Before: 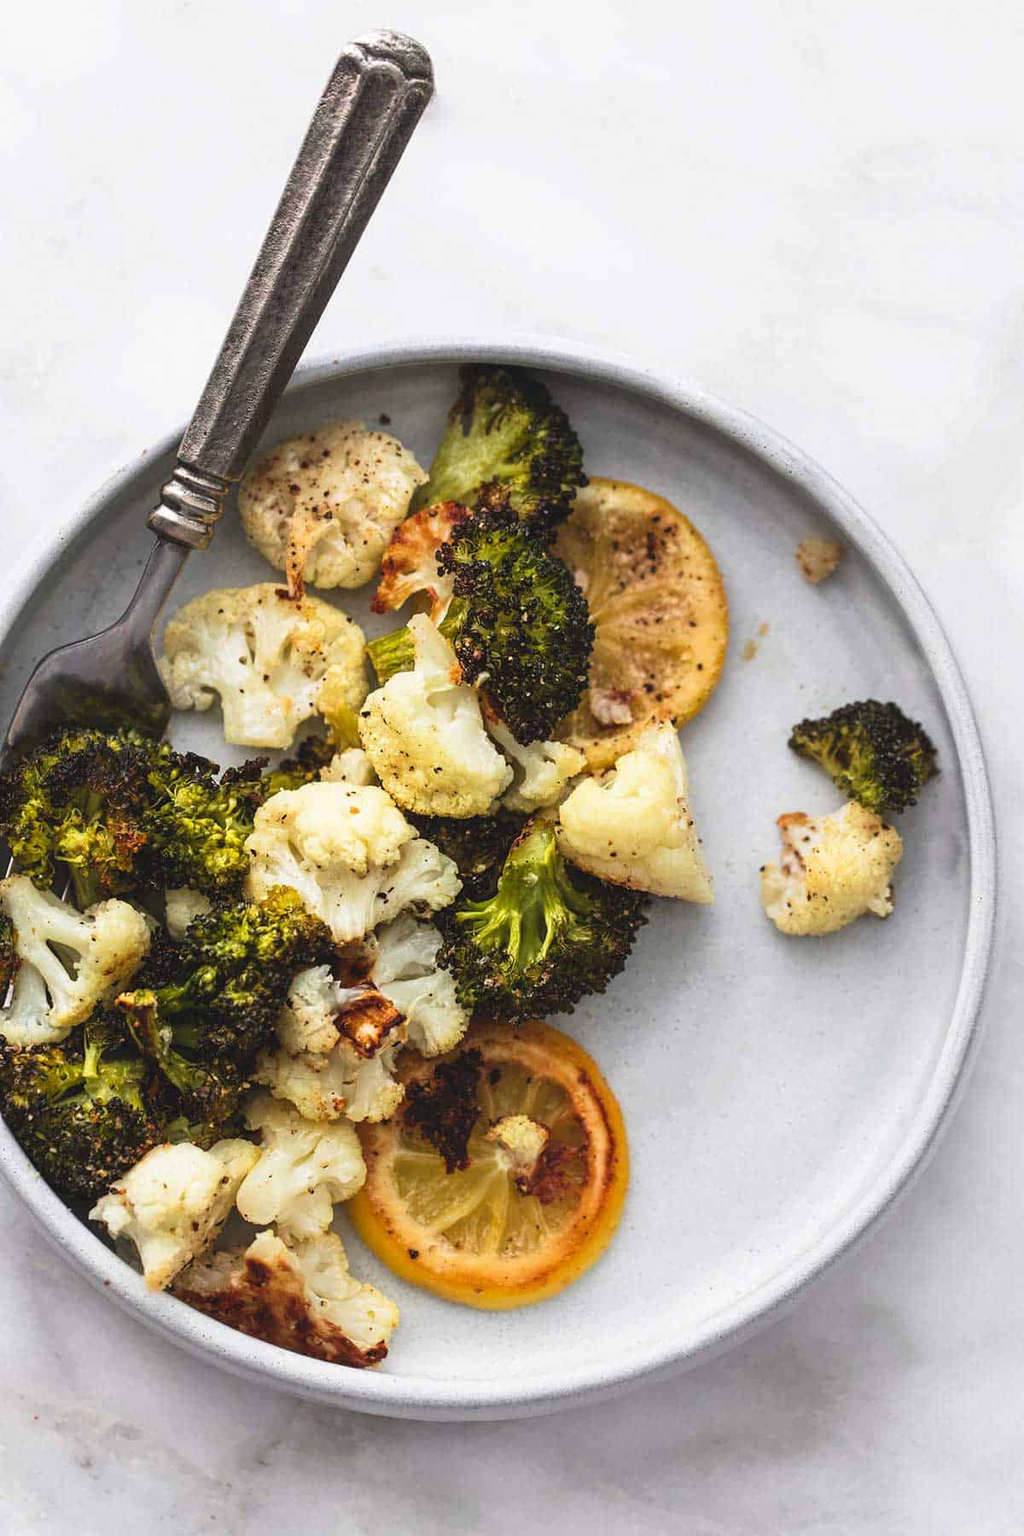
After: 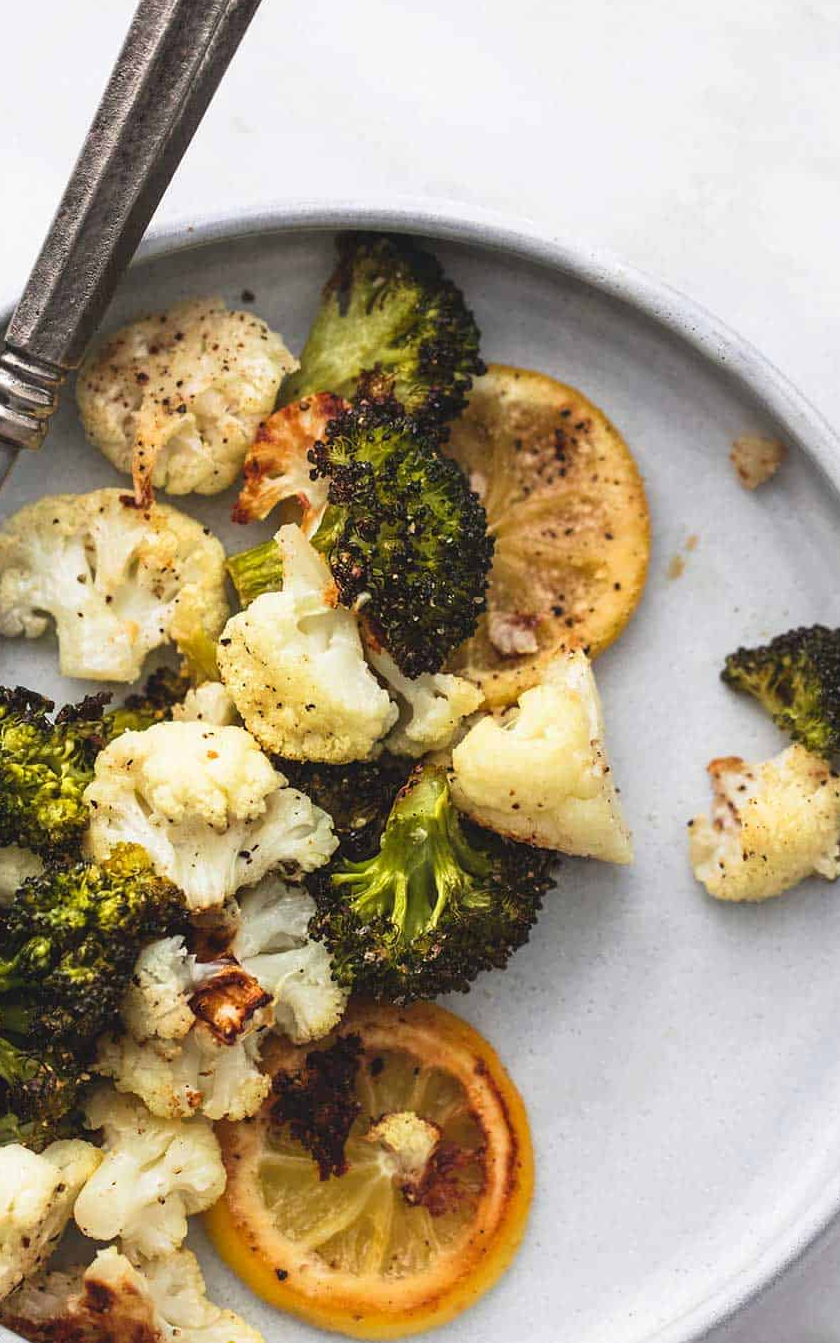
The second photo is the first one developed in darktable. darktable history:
crop and rotate: left 16.998%, top 10.862%, right 12.924%, bottom 14.487%
